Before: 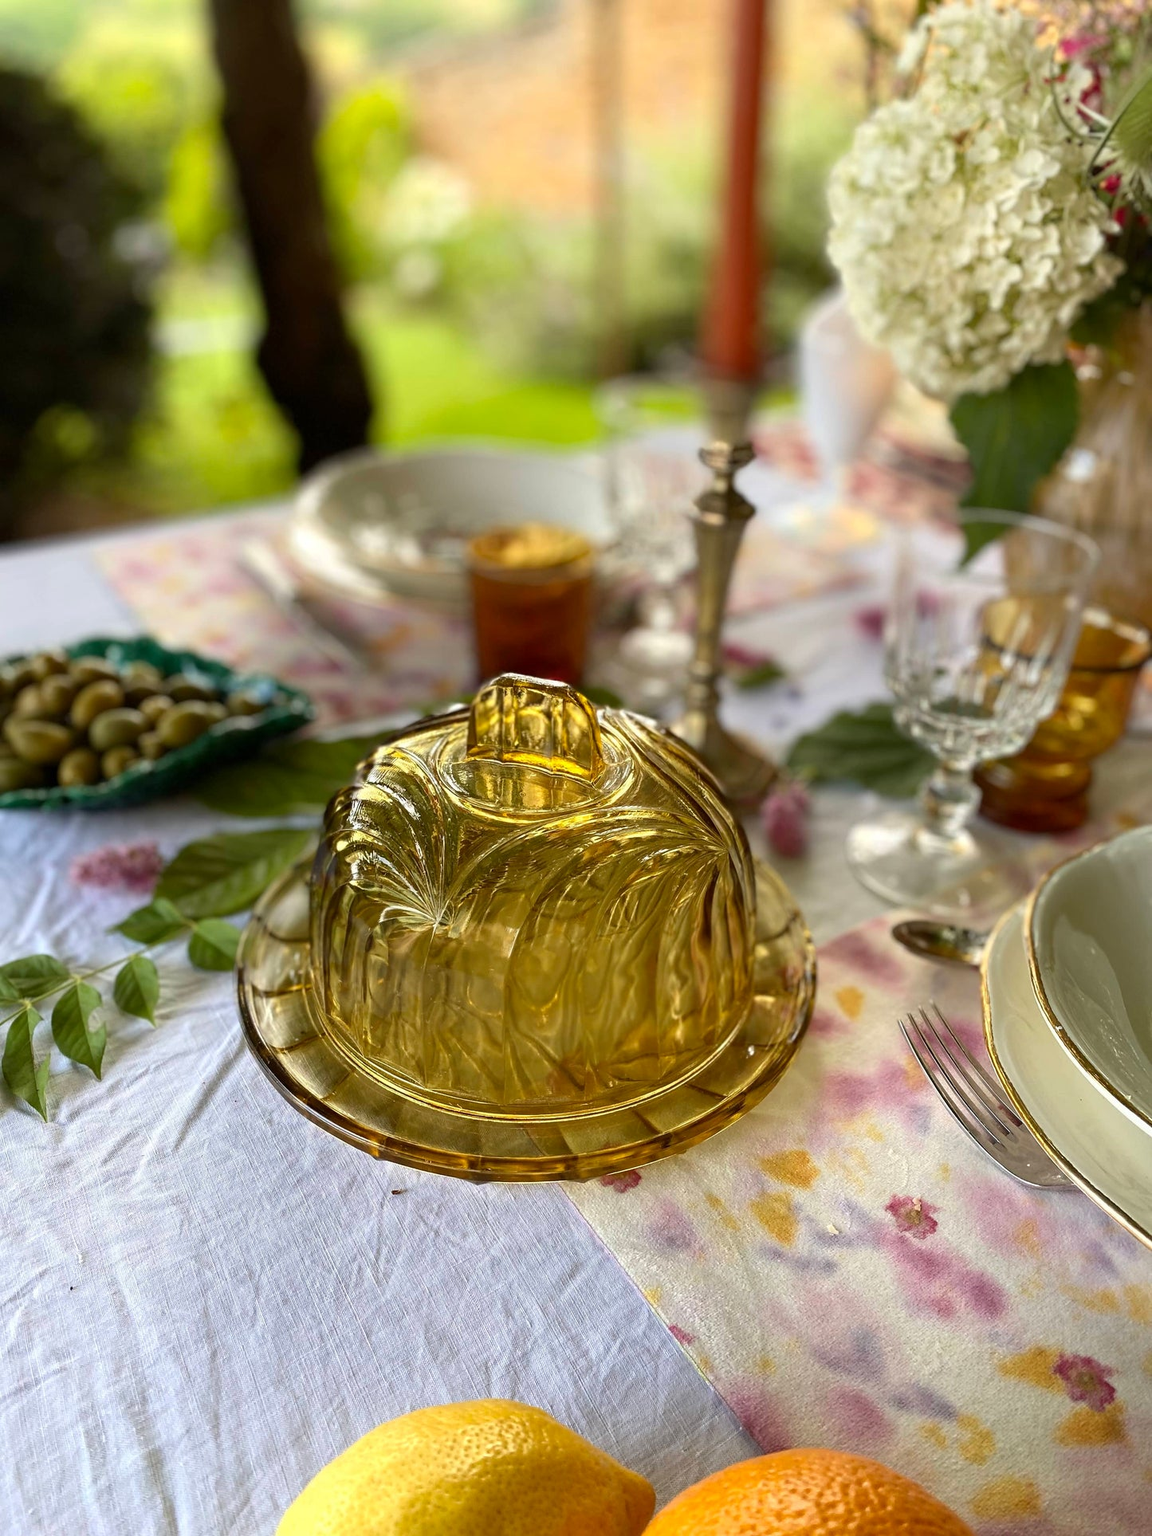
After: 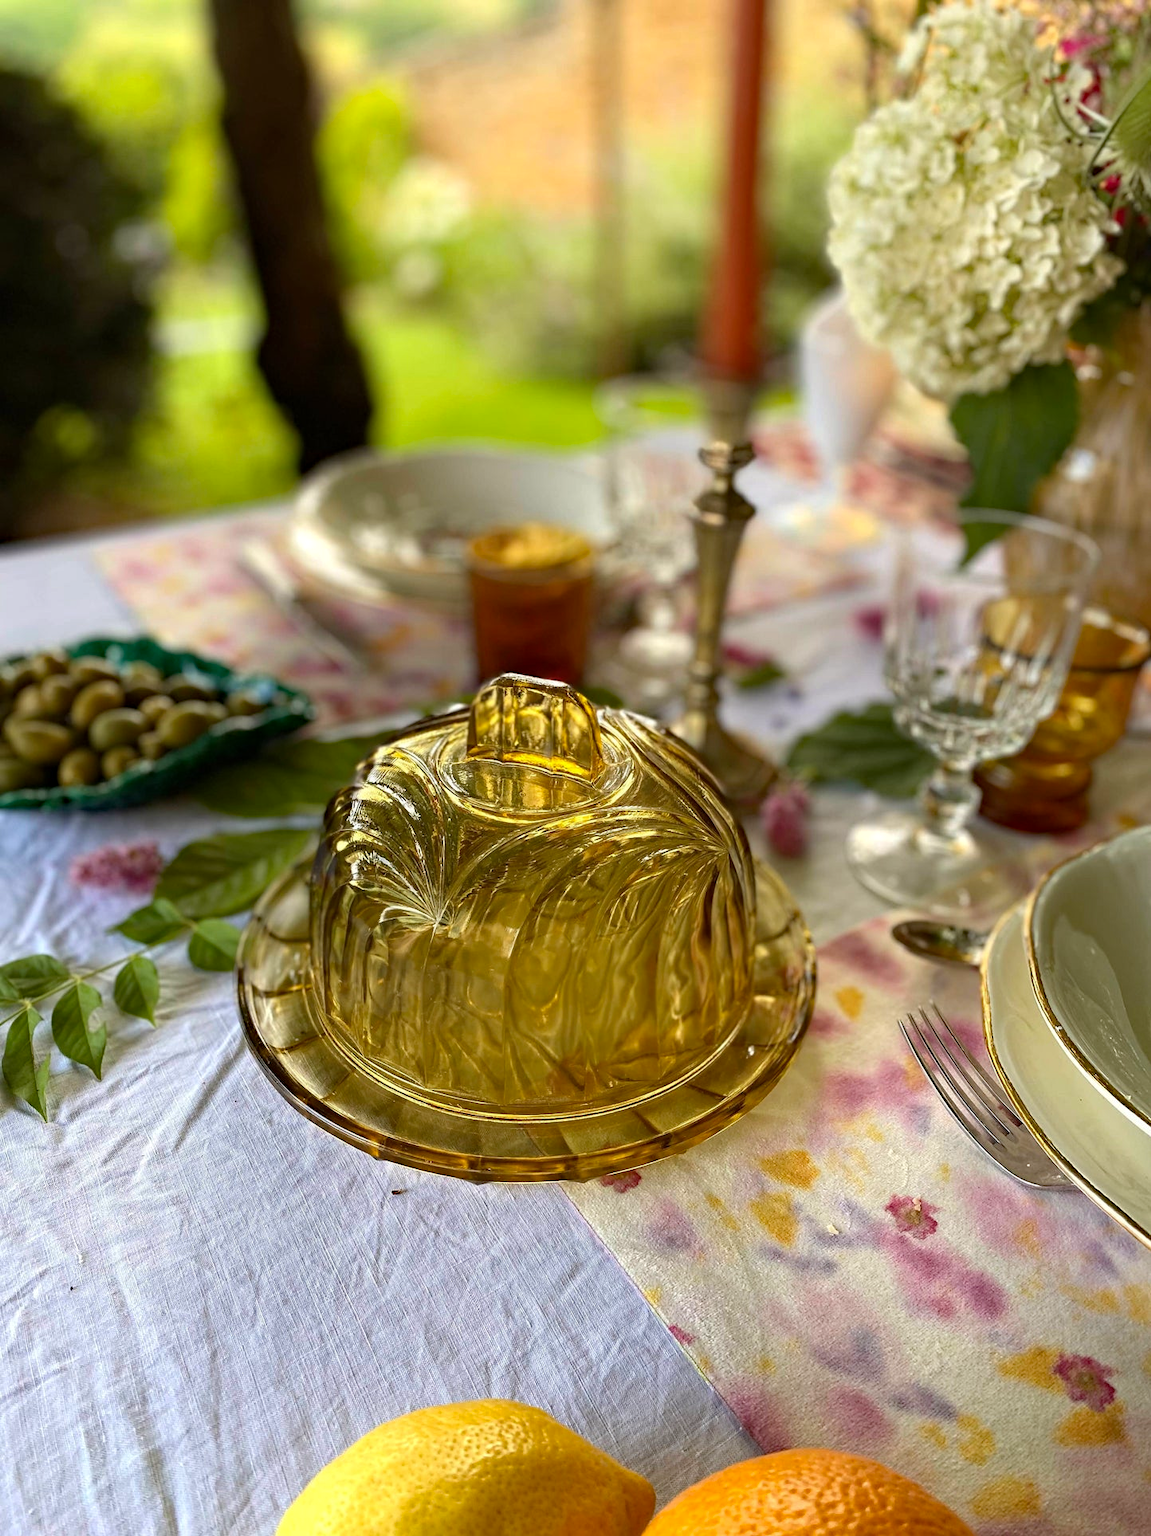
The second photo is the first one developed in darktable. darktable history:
haze removal: strength 0.281, distance 0.255, compatibility mode true, adaptive false
